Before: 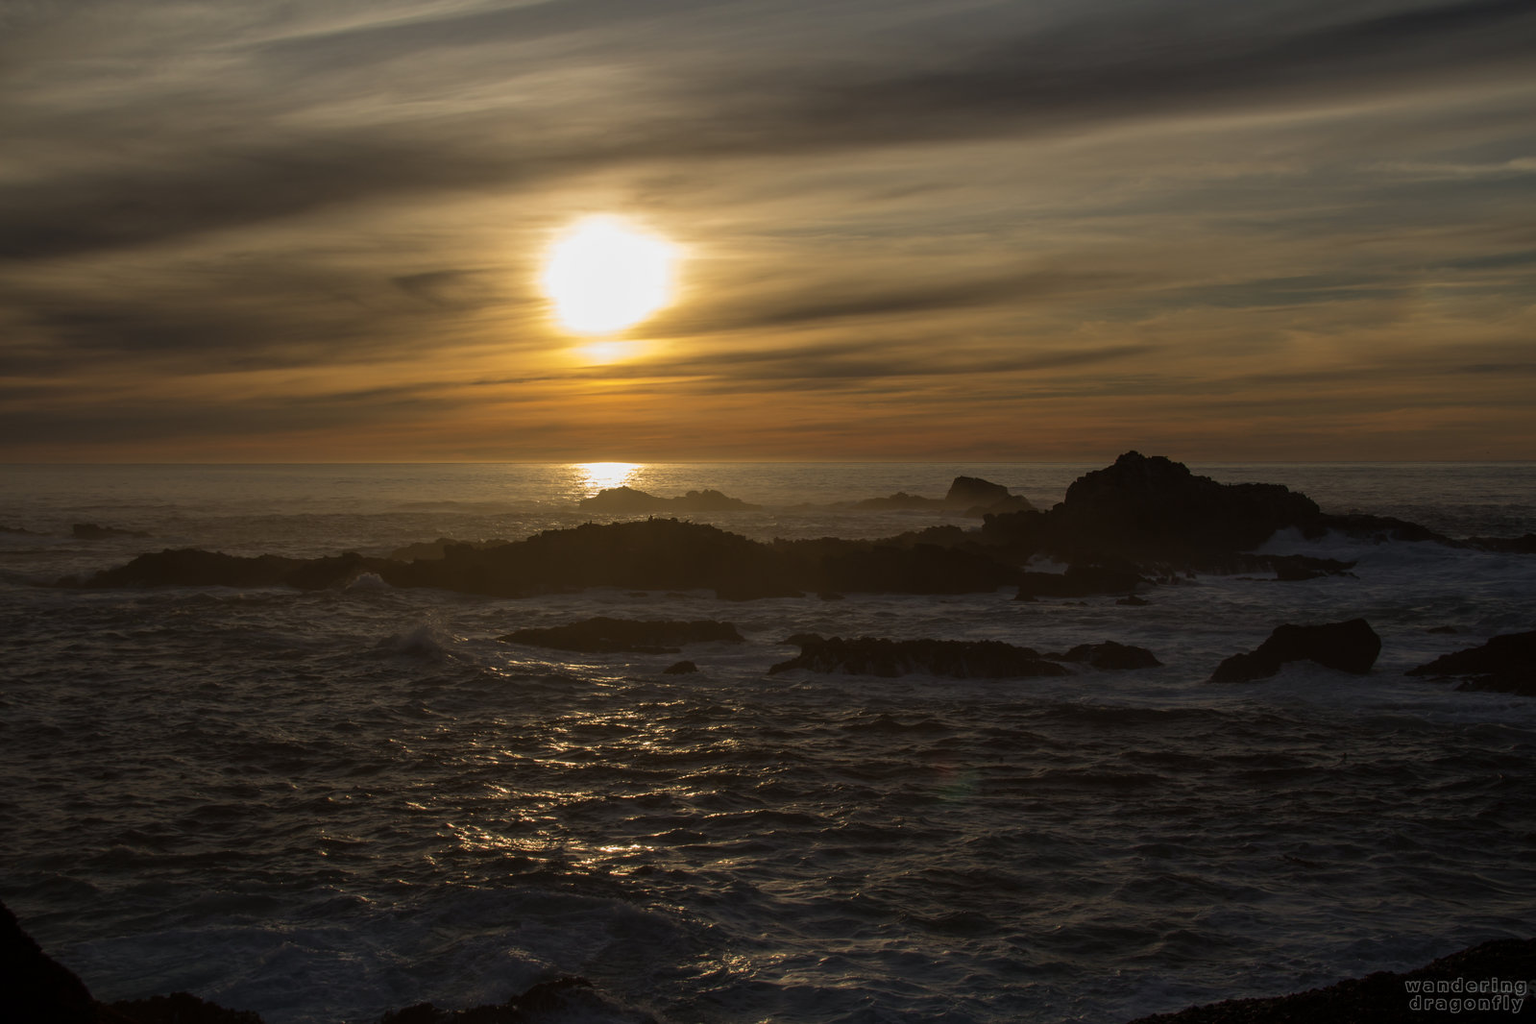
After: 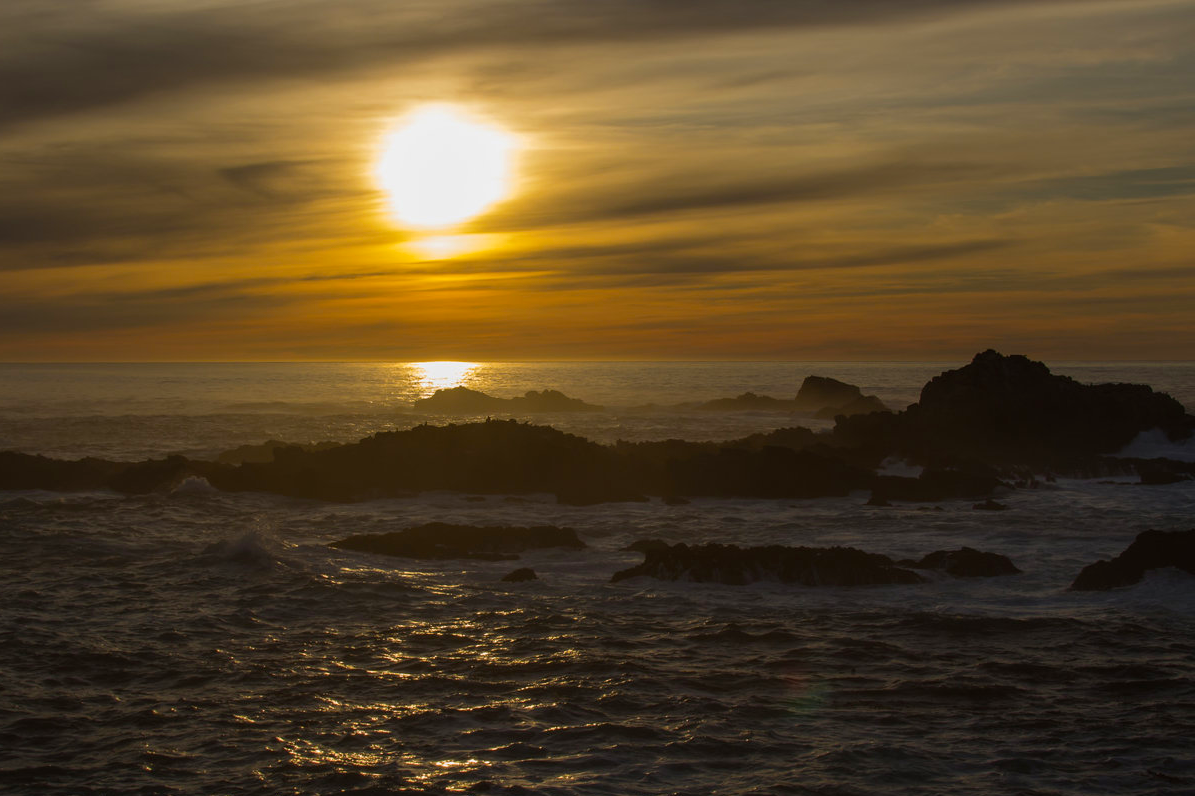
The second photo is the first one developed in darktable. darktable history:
crop and rotate: left 11.831%, top 11.346%, right 13.429%, bottom 13.899%
color balance rgb: perceptual saturation grading › global saturation 20%, global vibrance 20%
